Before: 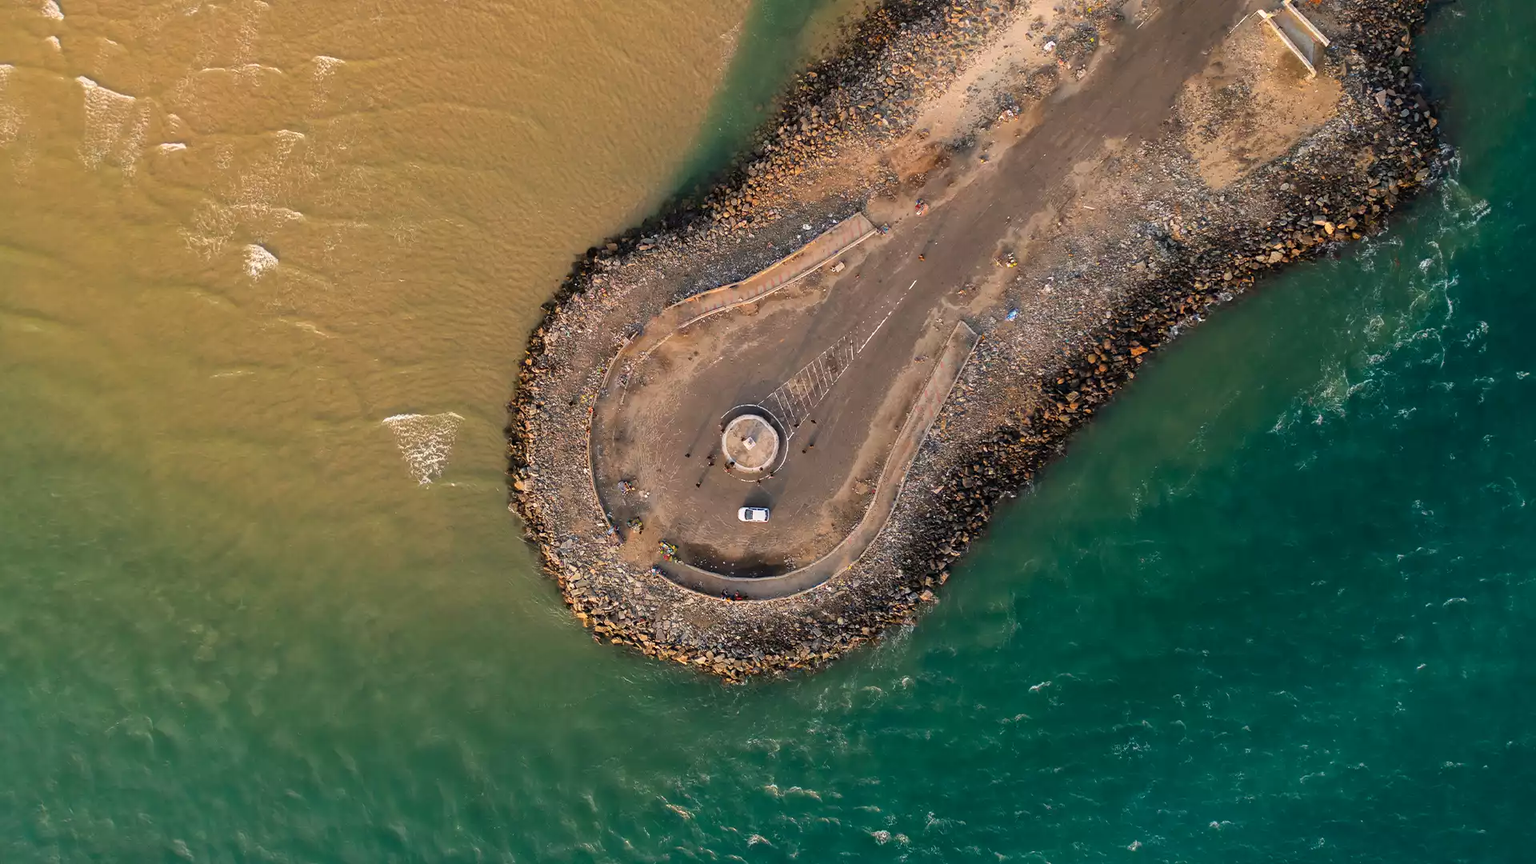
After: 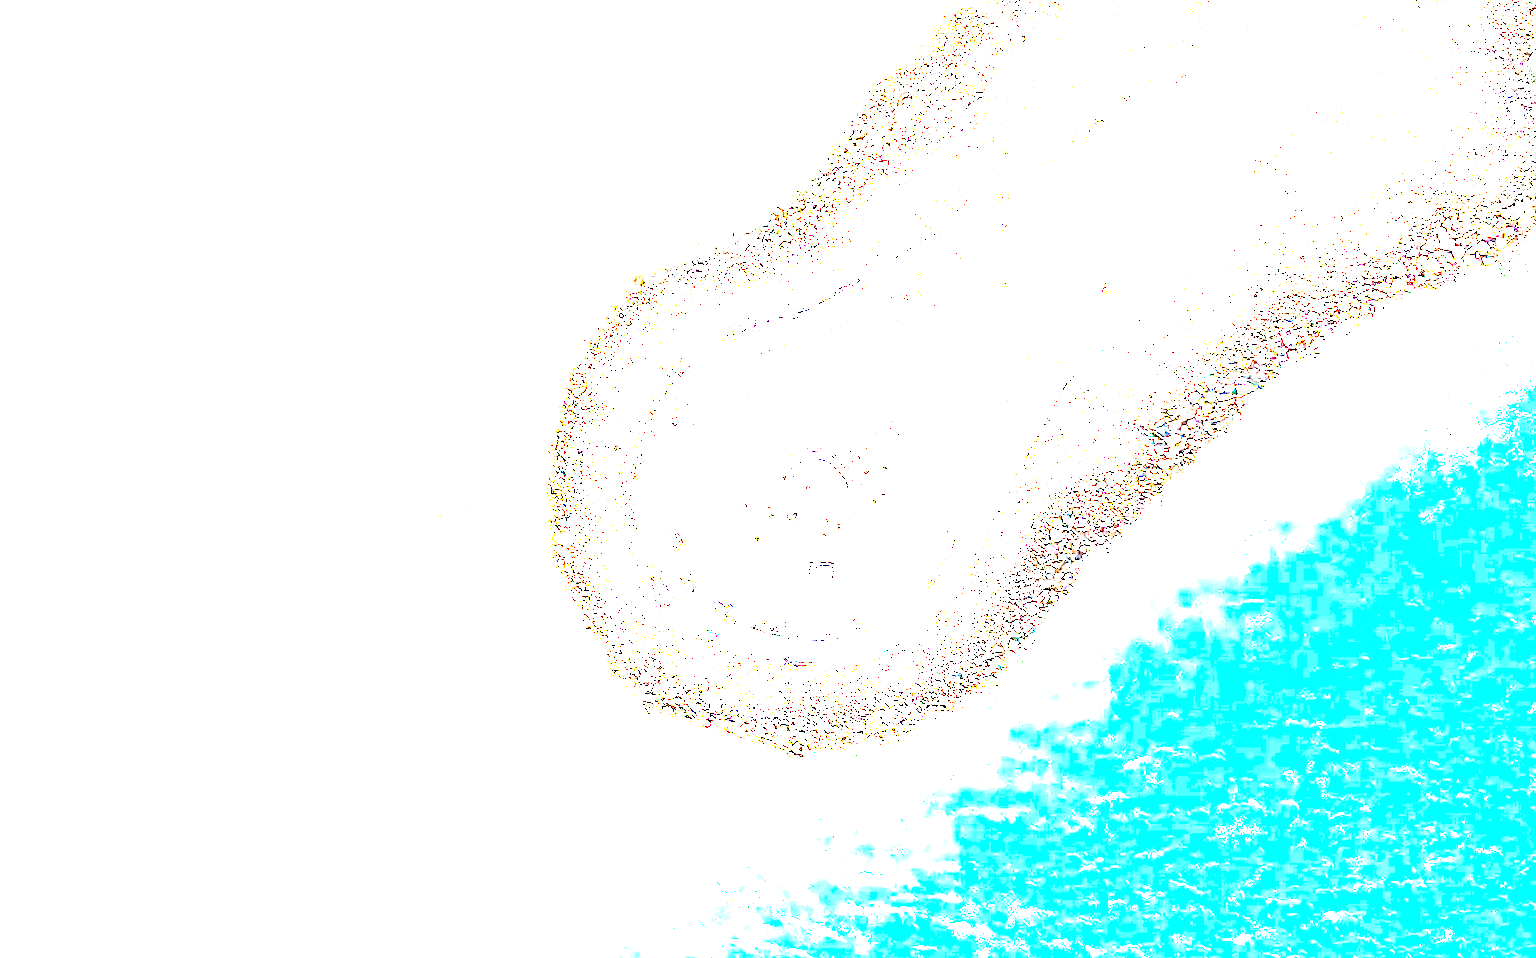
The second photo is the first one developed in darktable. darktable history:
crop and rotate: left 1.088%, right 8.807%
exposure: exposure 8 EV, compensate highlight preservation false
